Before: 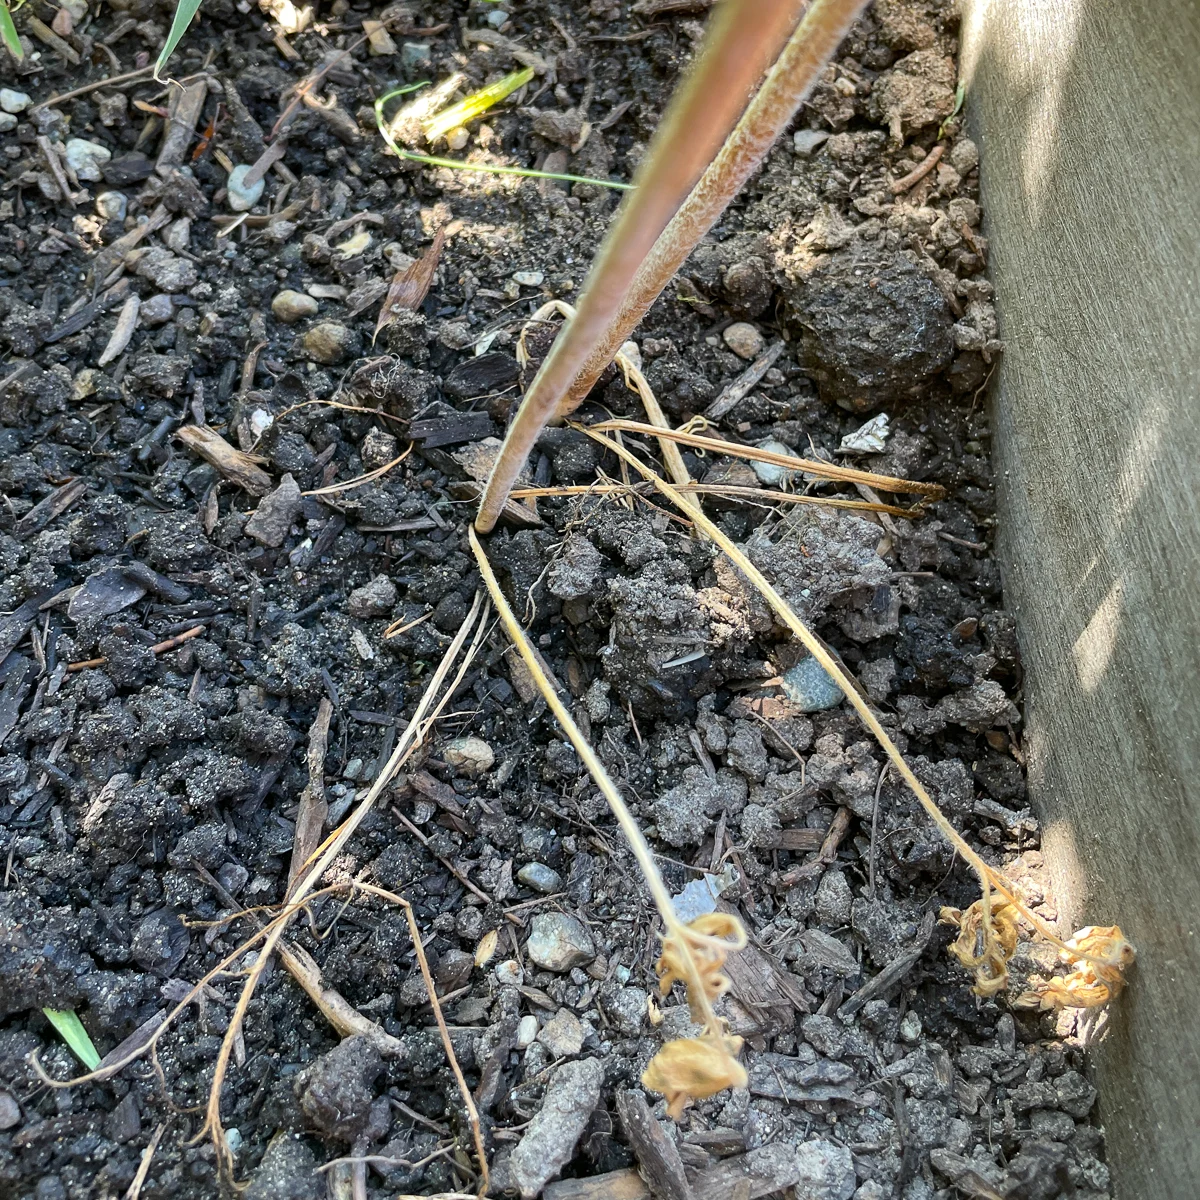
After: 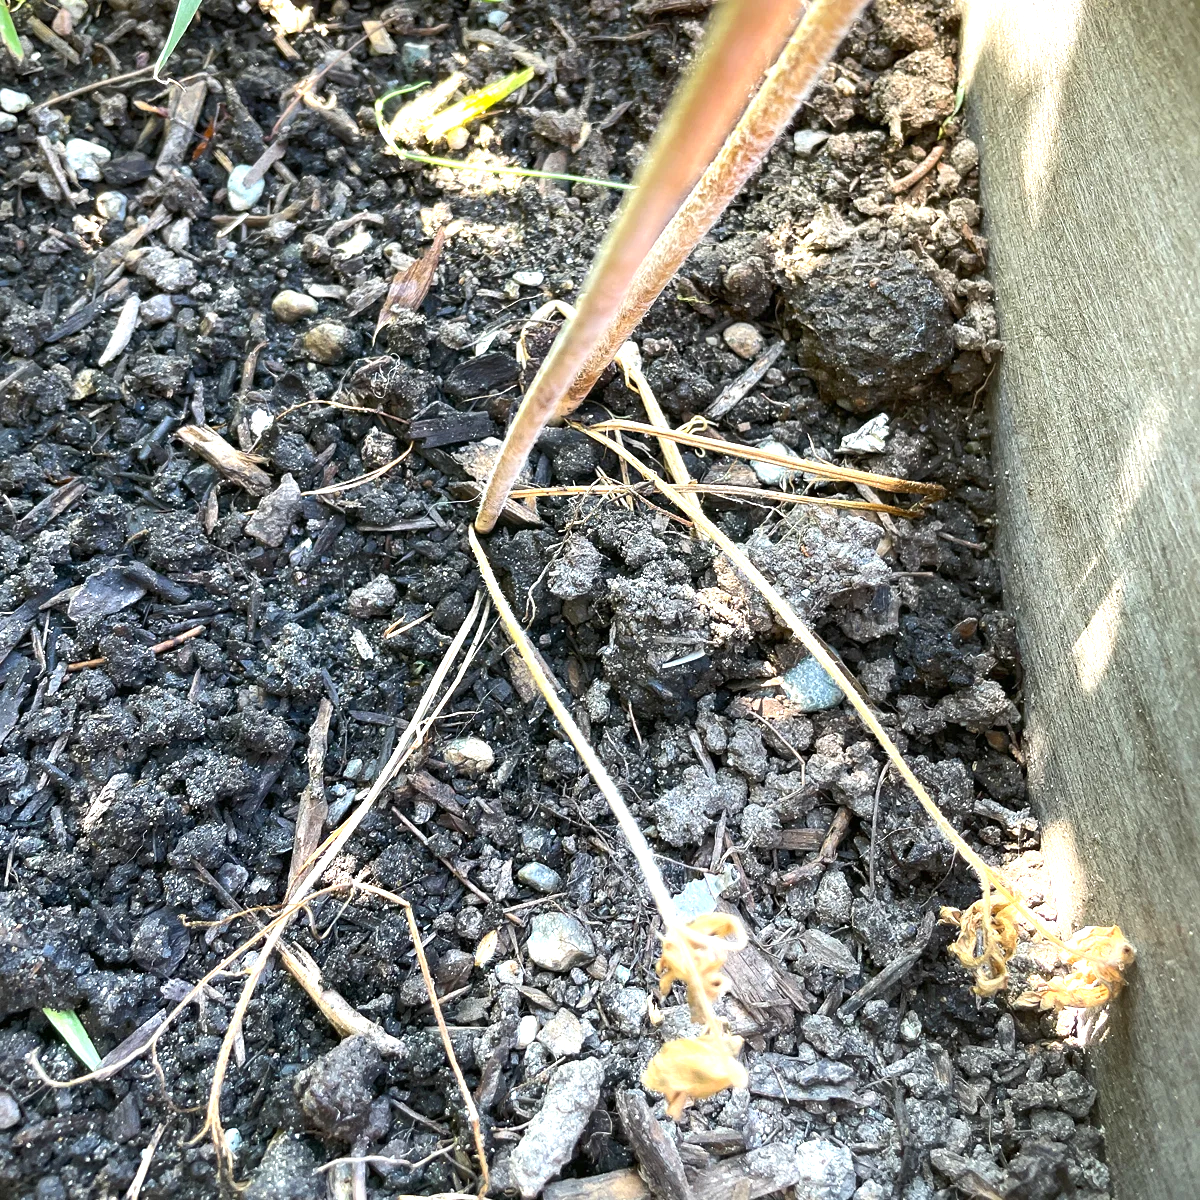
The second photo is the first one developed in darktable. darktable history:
tone equalizer: -8 EV -0.001 EV, -7 EV 0.002 EV, -6 EV -0.003 EV, -5 EV -0.011 EV, -4 EV -0.058 EV, -3 EV -0.222 EV, -2 EV -0.239 EV, -1 EV 0.115 EV, +0 EV 0.302 EV
exposure: black level correction 0, exposure 0.703 EV, compensate exposure bias true, compensate highlight preservation false
